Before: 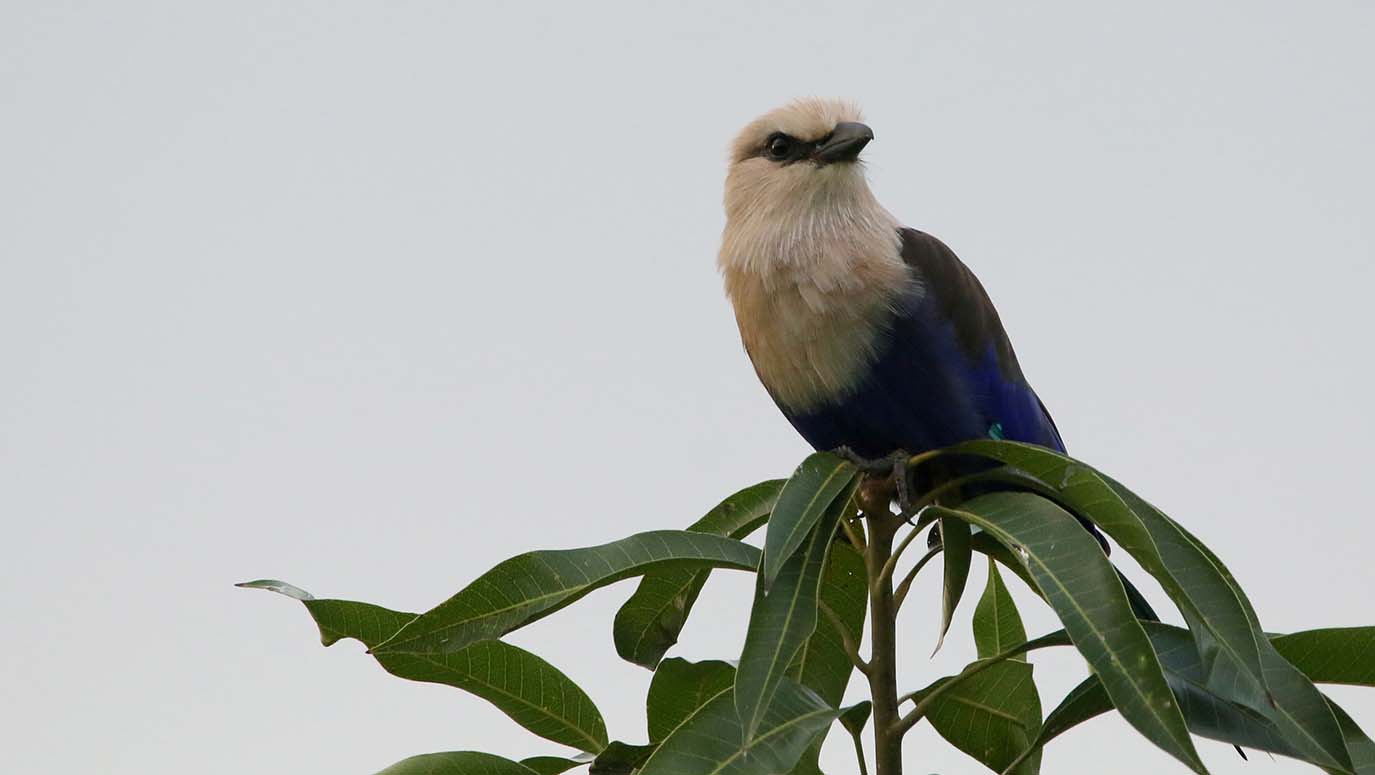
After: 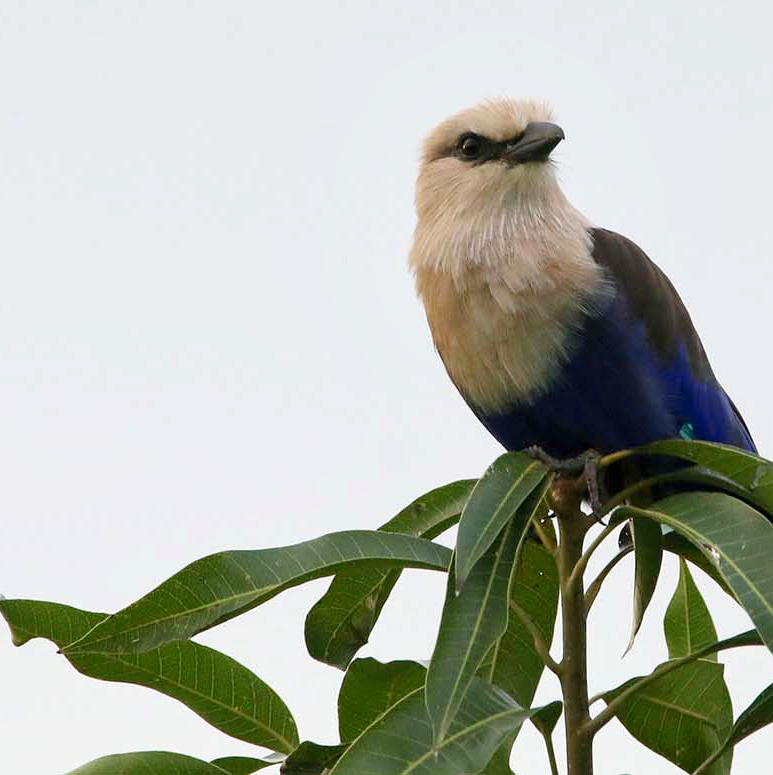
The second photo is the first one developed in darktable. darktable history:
levels: levels [0, 0.435, 0.917]
crop and rotate: left 22.516%, right 21.234%
local contrast: mode bilateral grid, contrast 20, coarseness 50, detail 120%, midtone range 0.2
